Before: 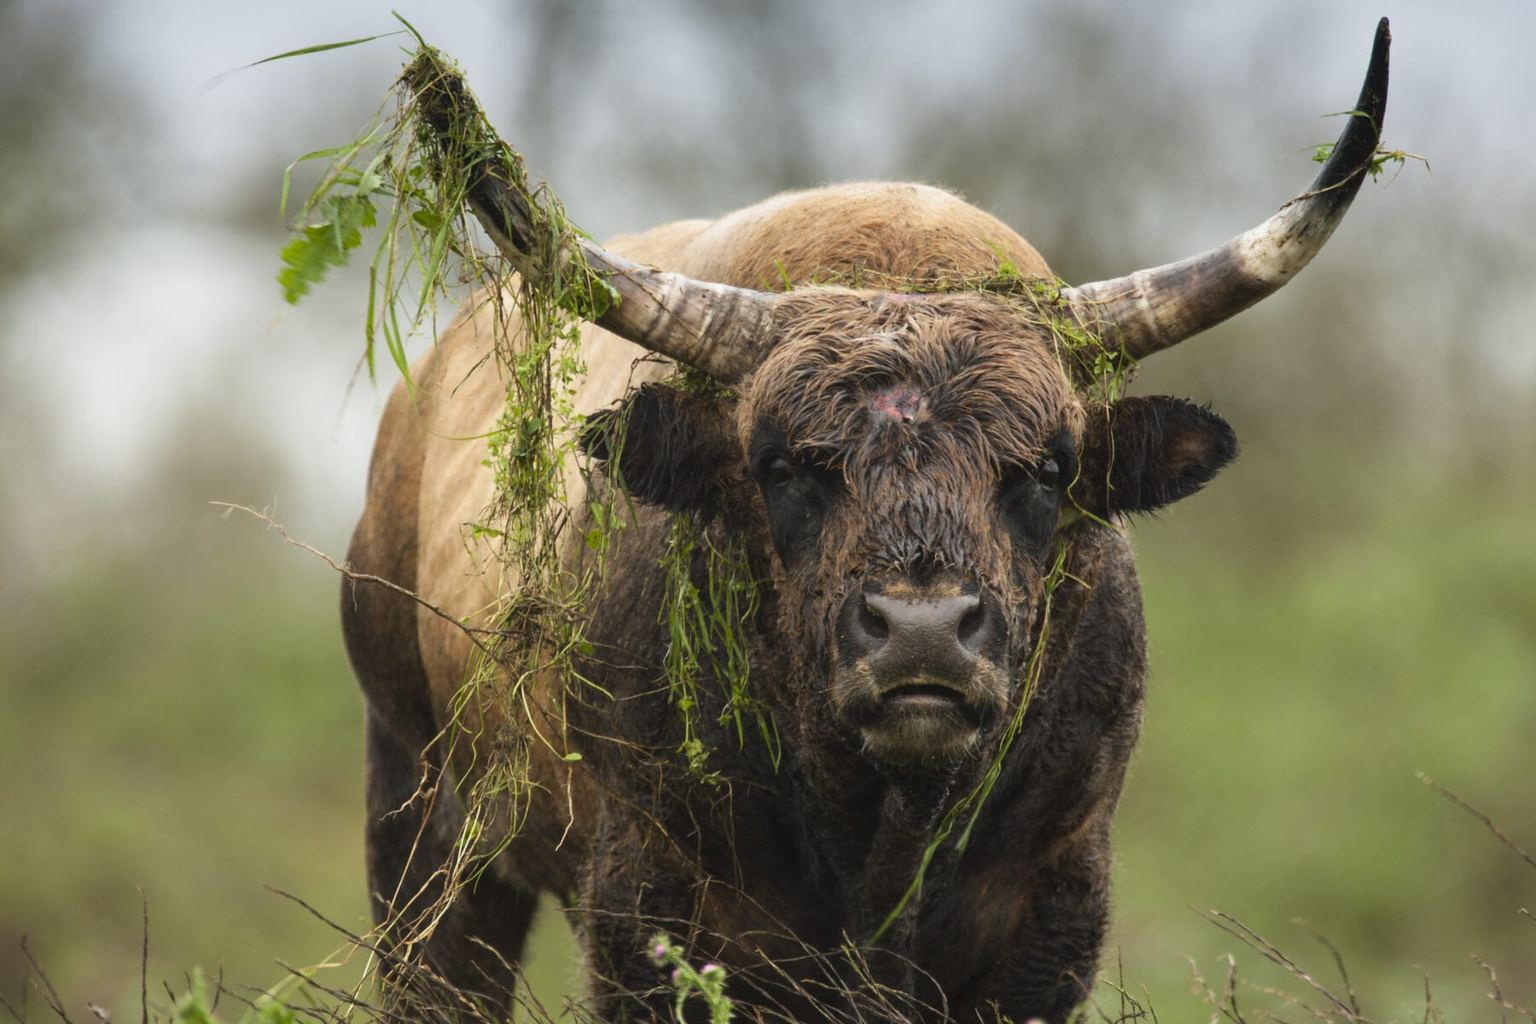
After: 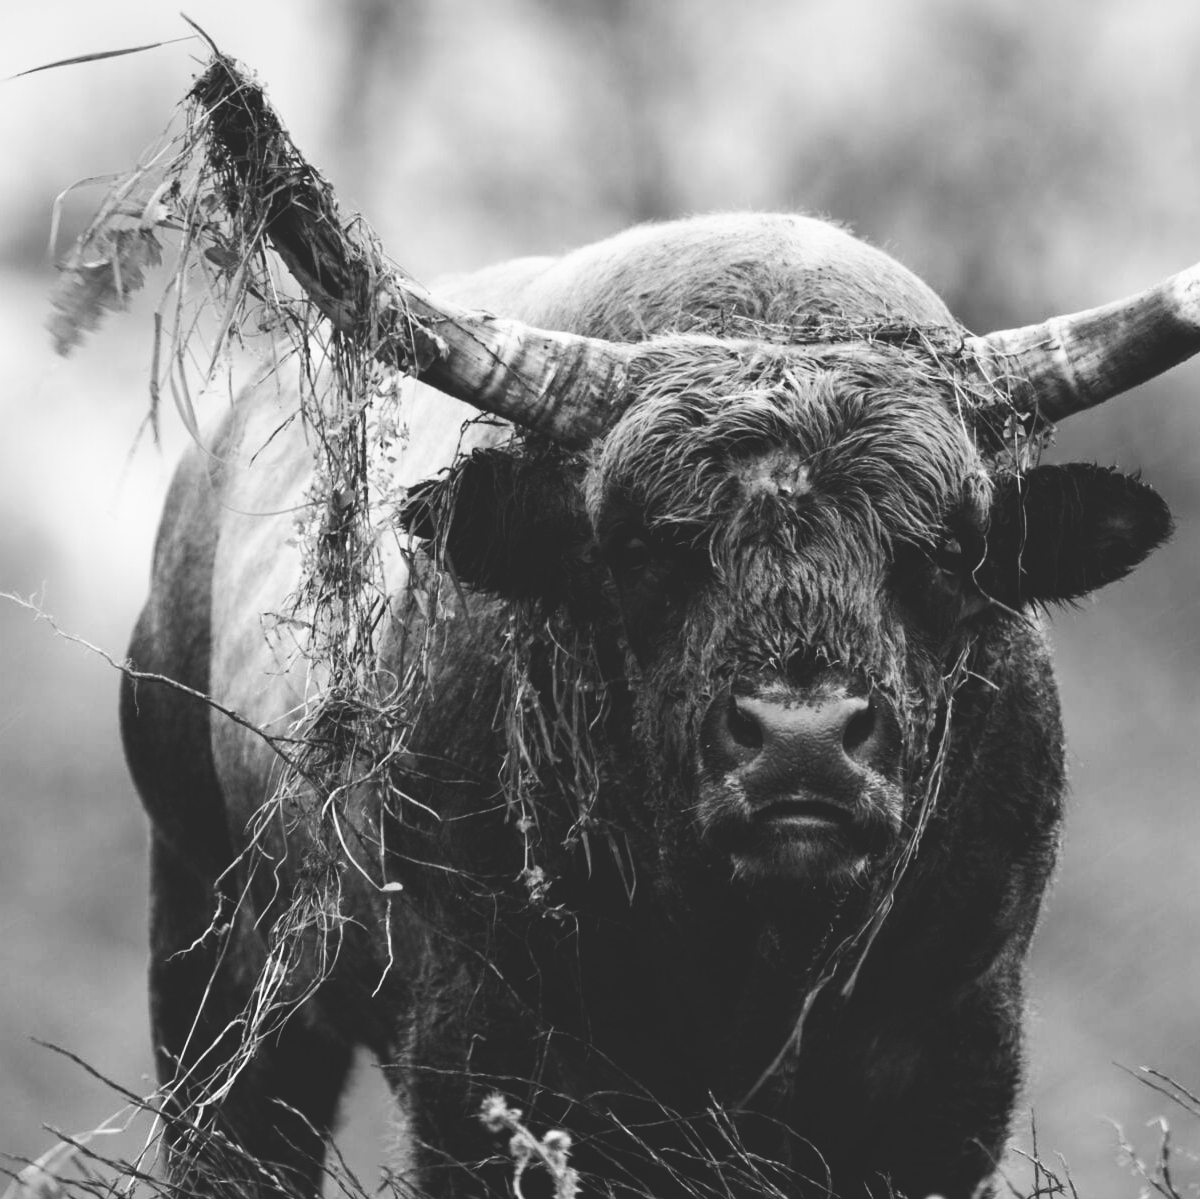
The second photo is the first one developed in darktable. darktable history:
crop and rotate: left 15.546%, right 17.787%
monochrome: on, module defaults
white balance: red 0.925, blue 1.046
tone curve: curves: ch0 [(0, 0) (0.003, 0.156) (0.011, 0.156) (0.025, 0.161) (0.044, 0.161) (0.069, 0.161) (0.1, 0.166) (0.136, 0.168) (0.177, 0.179) (0.224, 0.202) (0.277, 0.241) (0.335, 0.296) (0.399, 0.378) (0.468, 0.484) (0.543, 0.604) (0.623, 0.728) (0.709, 0.822) (0.801, 0.918) (0.898, 0.98) (1, 1)], preserve colors none
